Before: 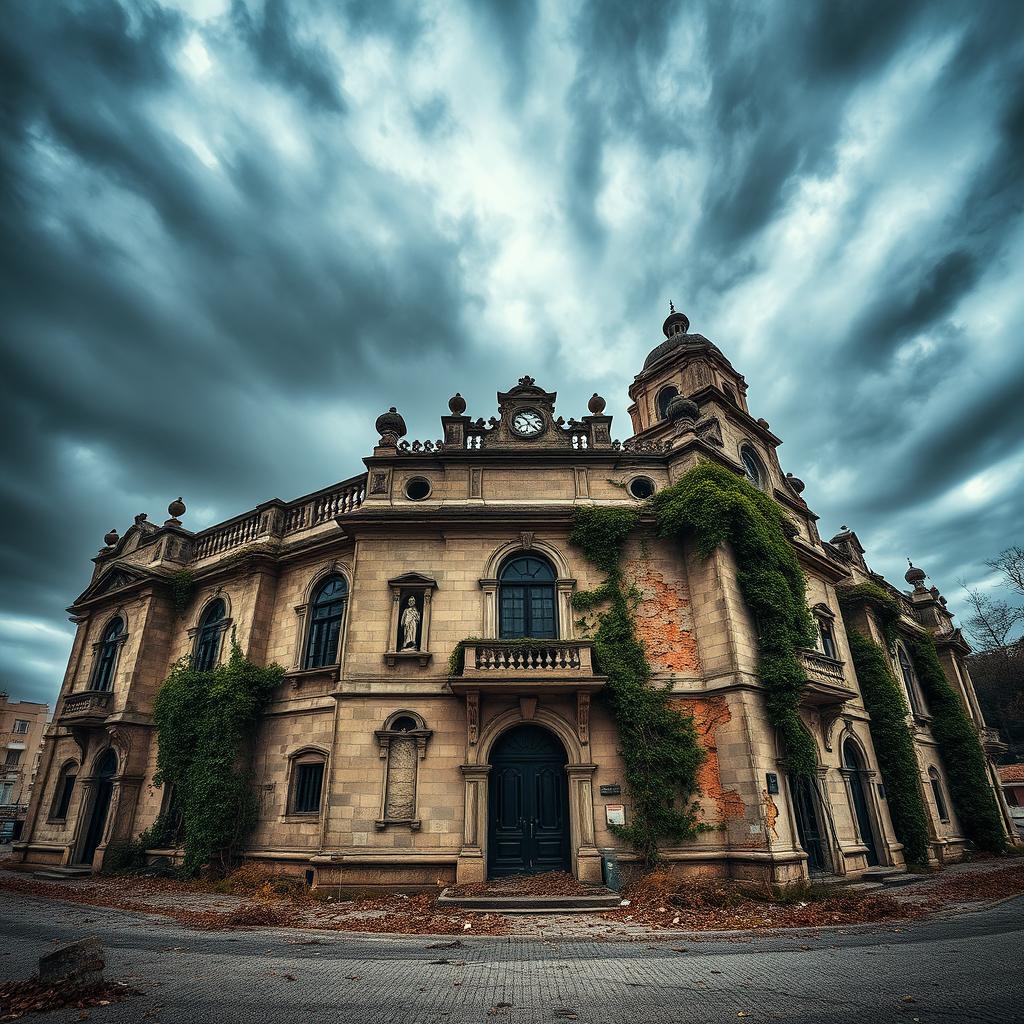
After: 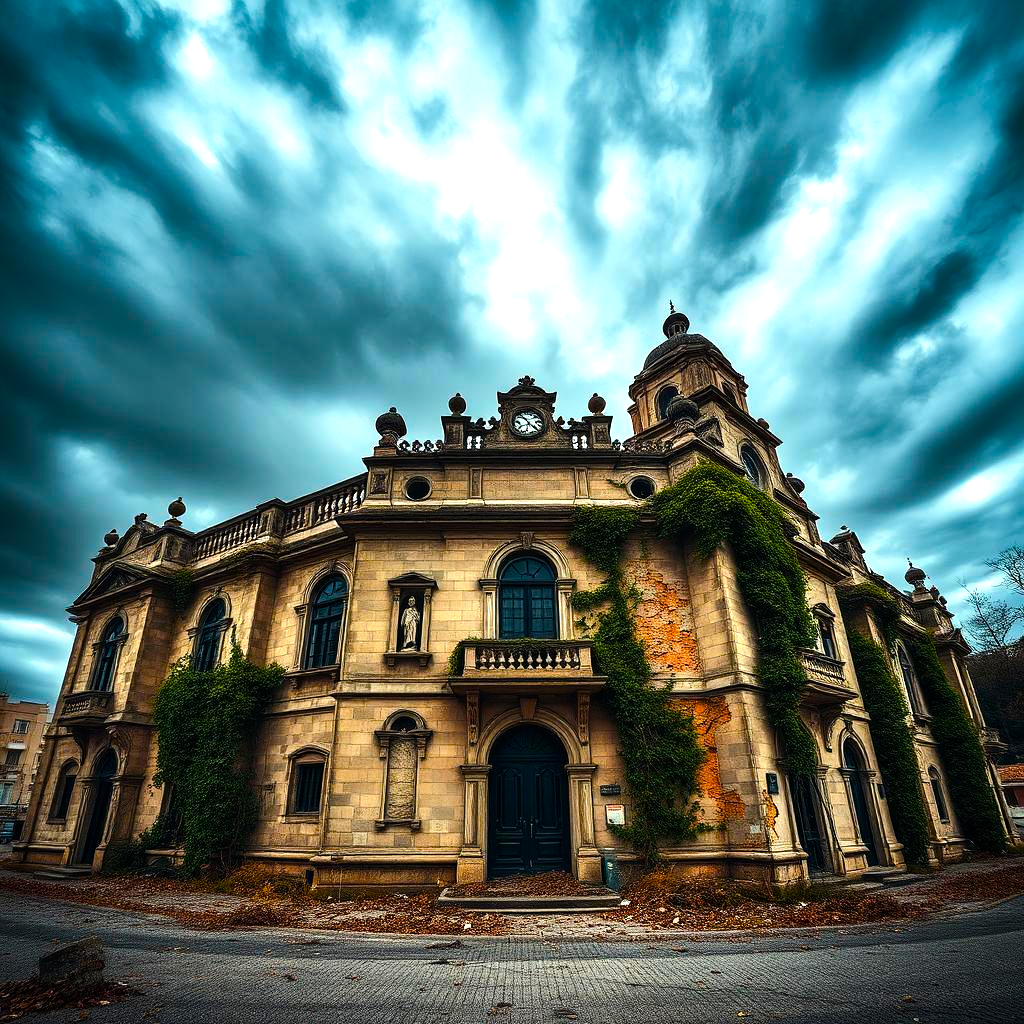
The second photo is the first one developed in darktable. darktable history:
color balance rgb: linear chroma grading › shadows 31.763%, linear chroma grading › global chroma -1.575%, linear chroma grading › mid-tones 4.052%, perceptual saturation grading › global saturation 31.065%, global vibrance 20%
tone equalizer: -8 EV -0.782 EV, -7 EV -0.695 EV, -6 EV -0.578 EV, -5 EV -0.397 EV, -3 EV 0.396 EV, -2 EV 0.6 EV, -1 EV 0.675 EV, +0 EV 0.772 EV, edges refinement/feathering 500, mask exposure compensation -1.57 EV, preserve details no
